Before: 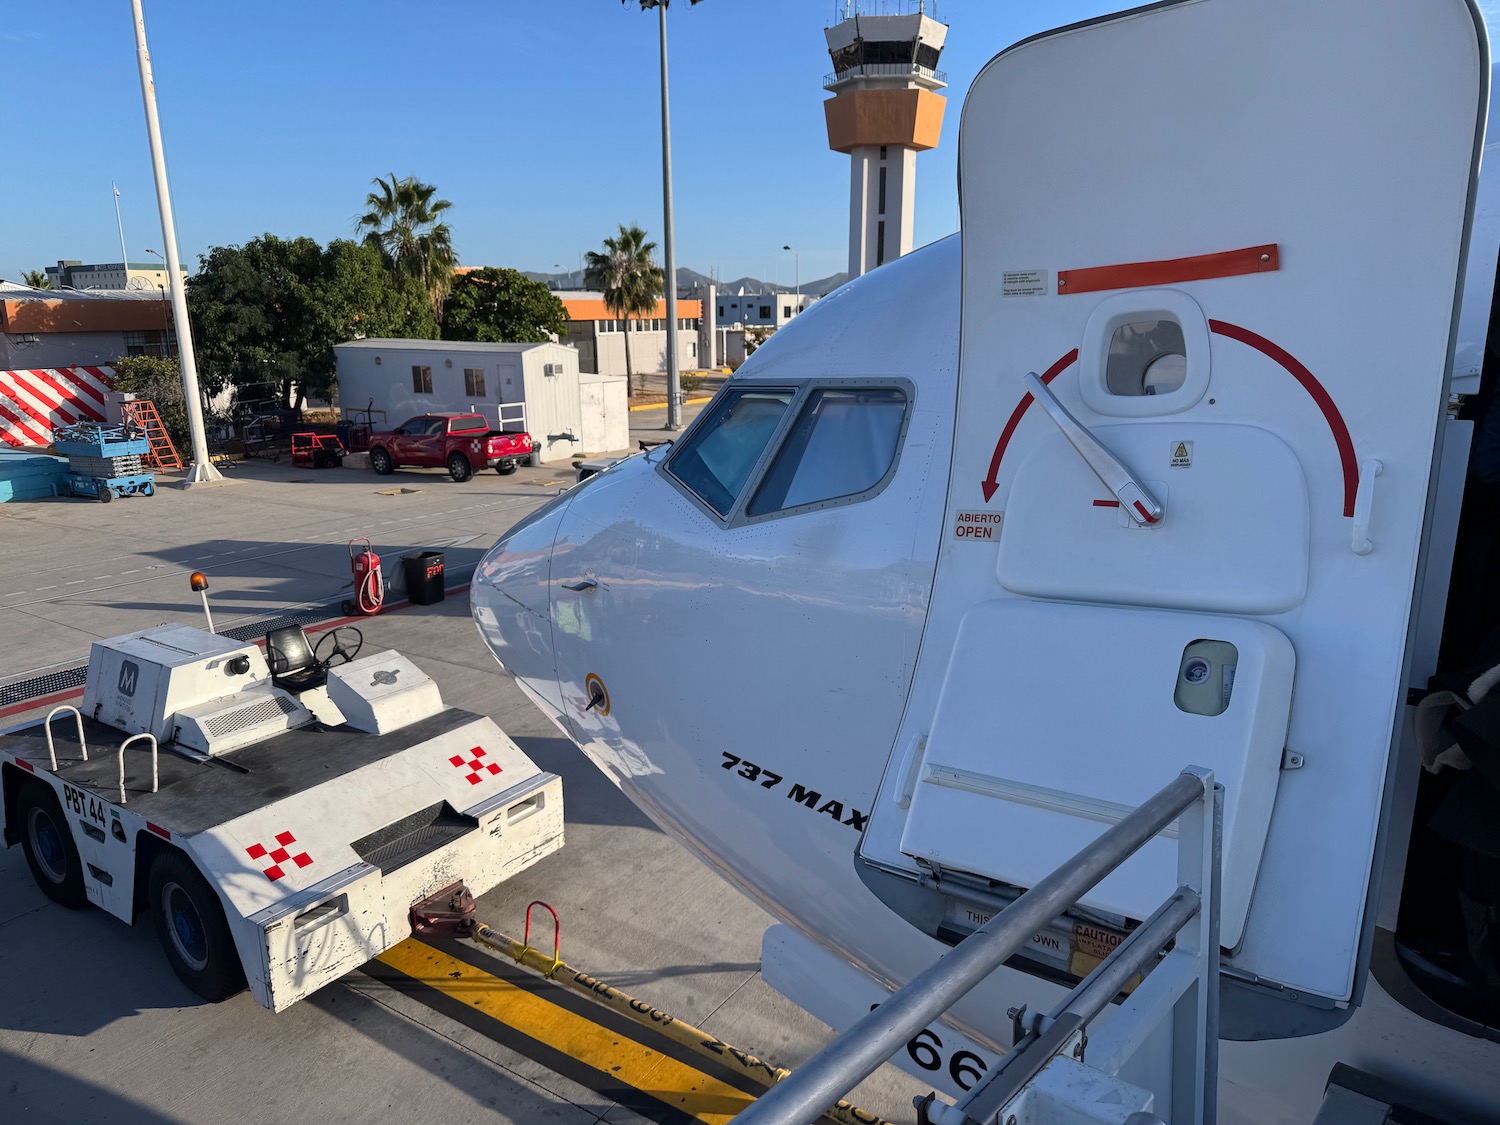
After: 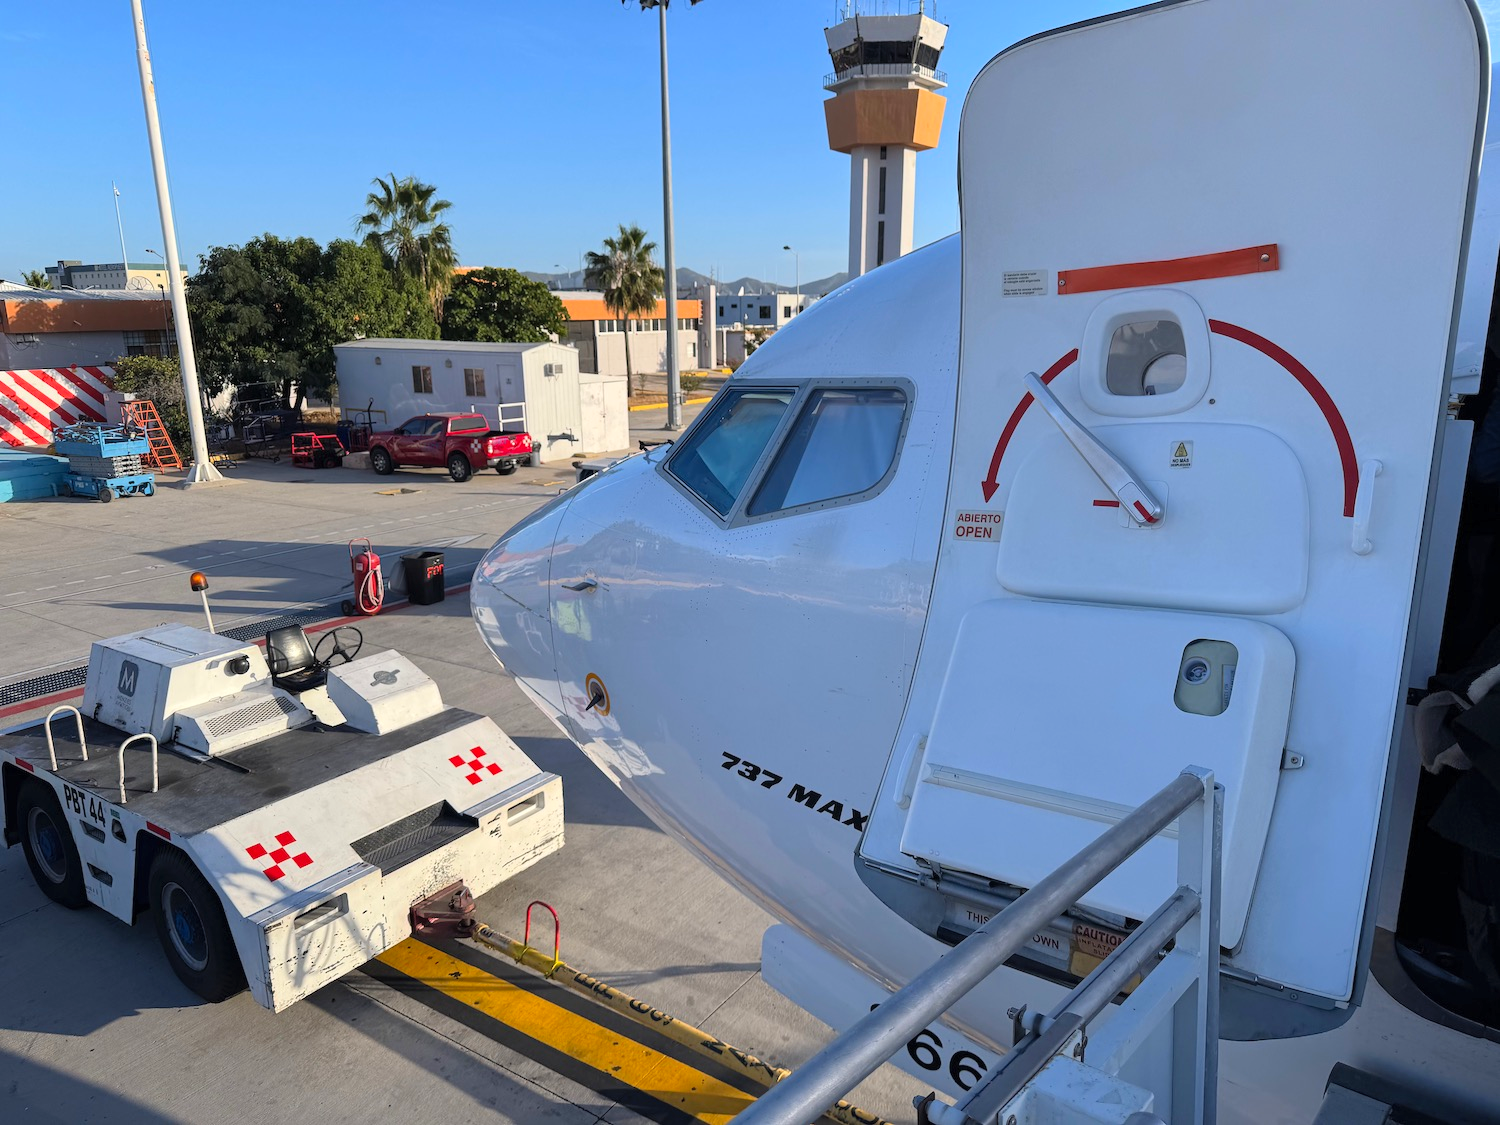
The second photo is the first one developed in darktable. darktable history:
color contrast: green-magenta contrast 0.96
contrast brightness saturation: brightness 0.09, saturation 0.19
